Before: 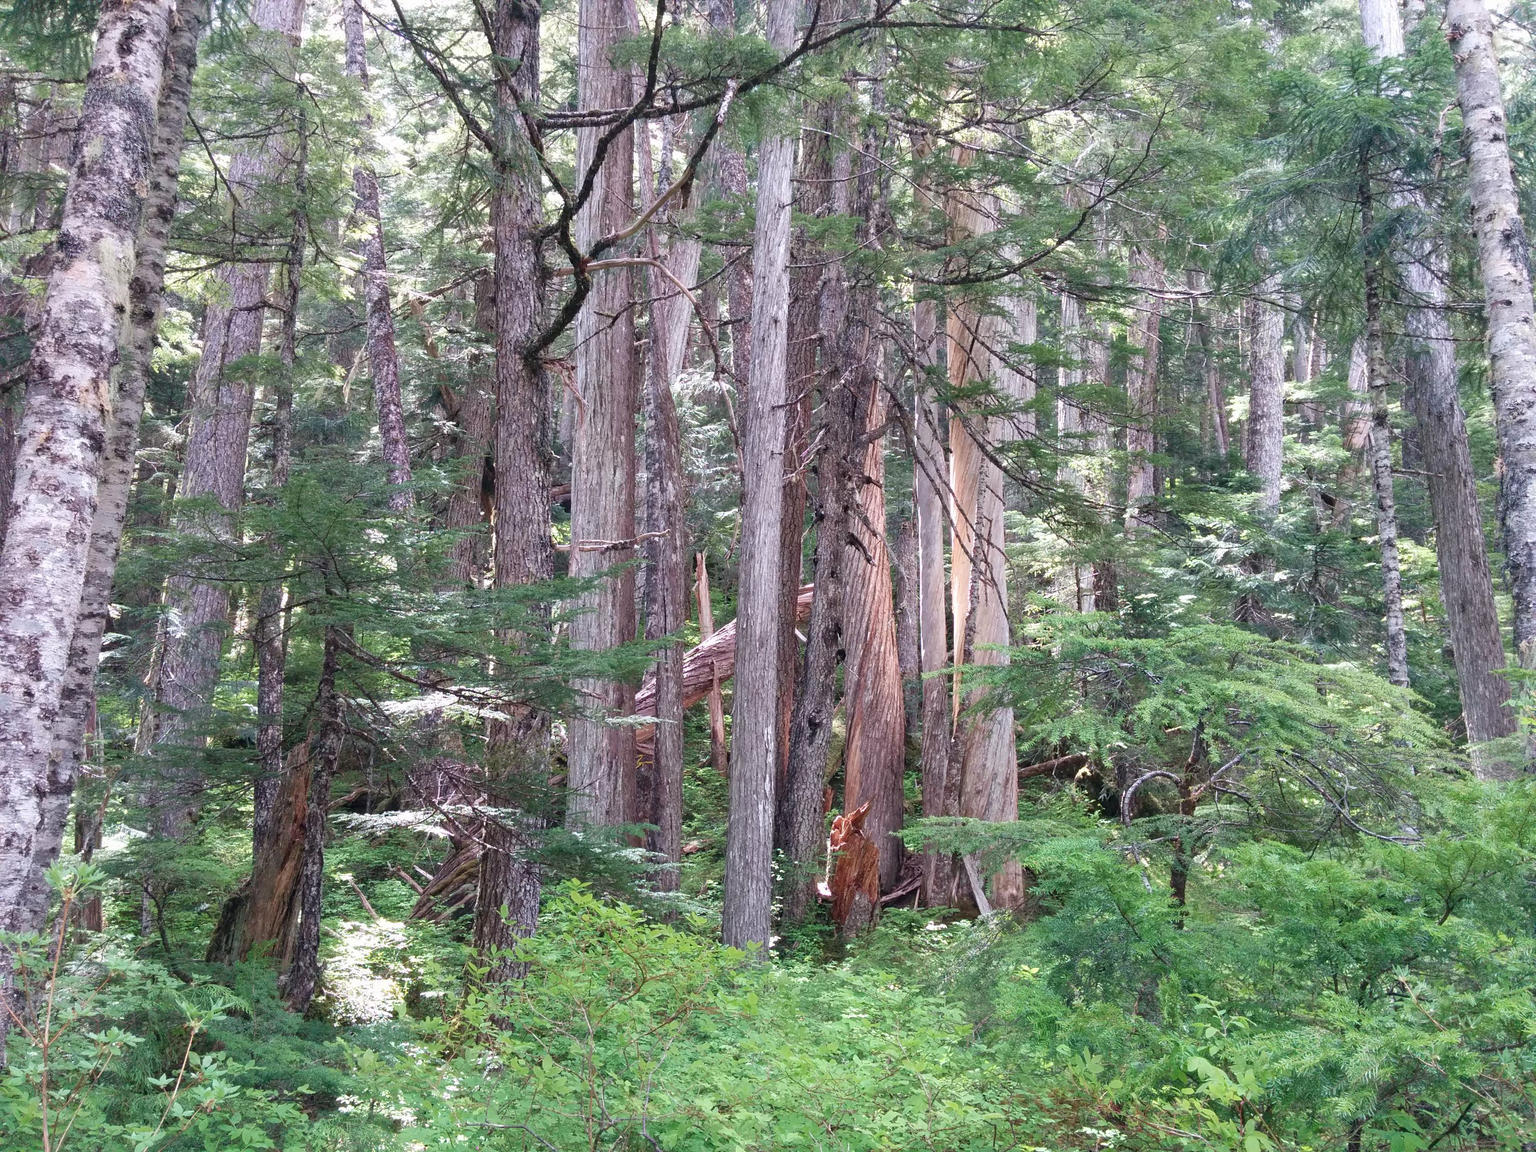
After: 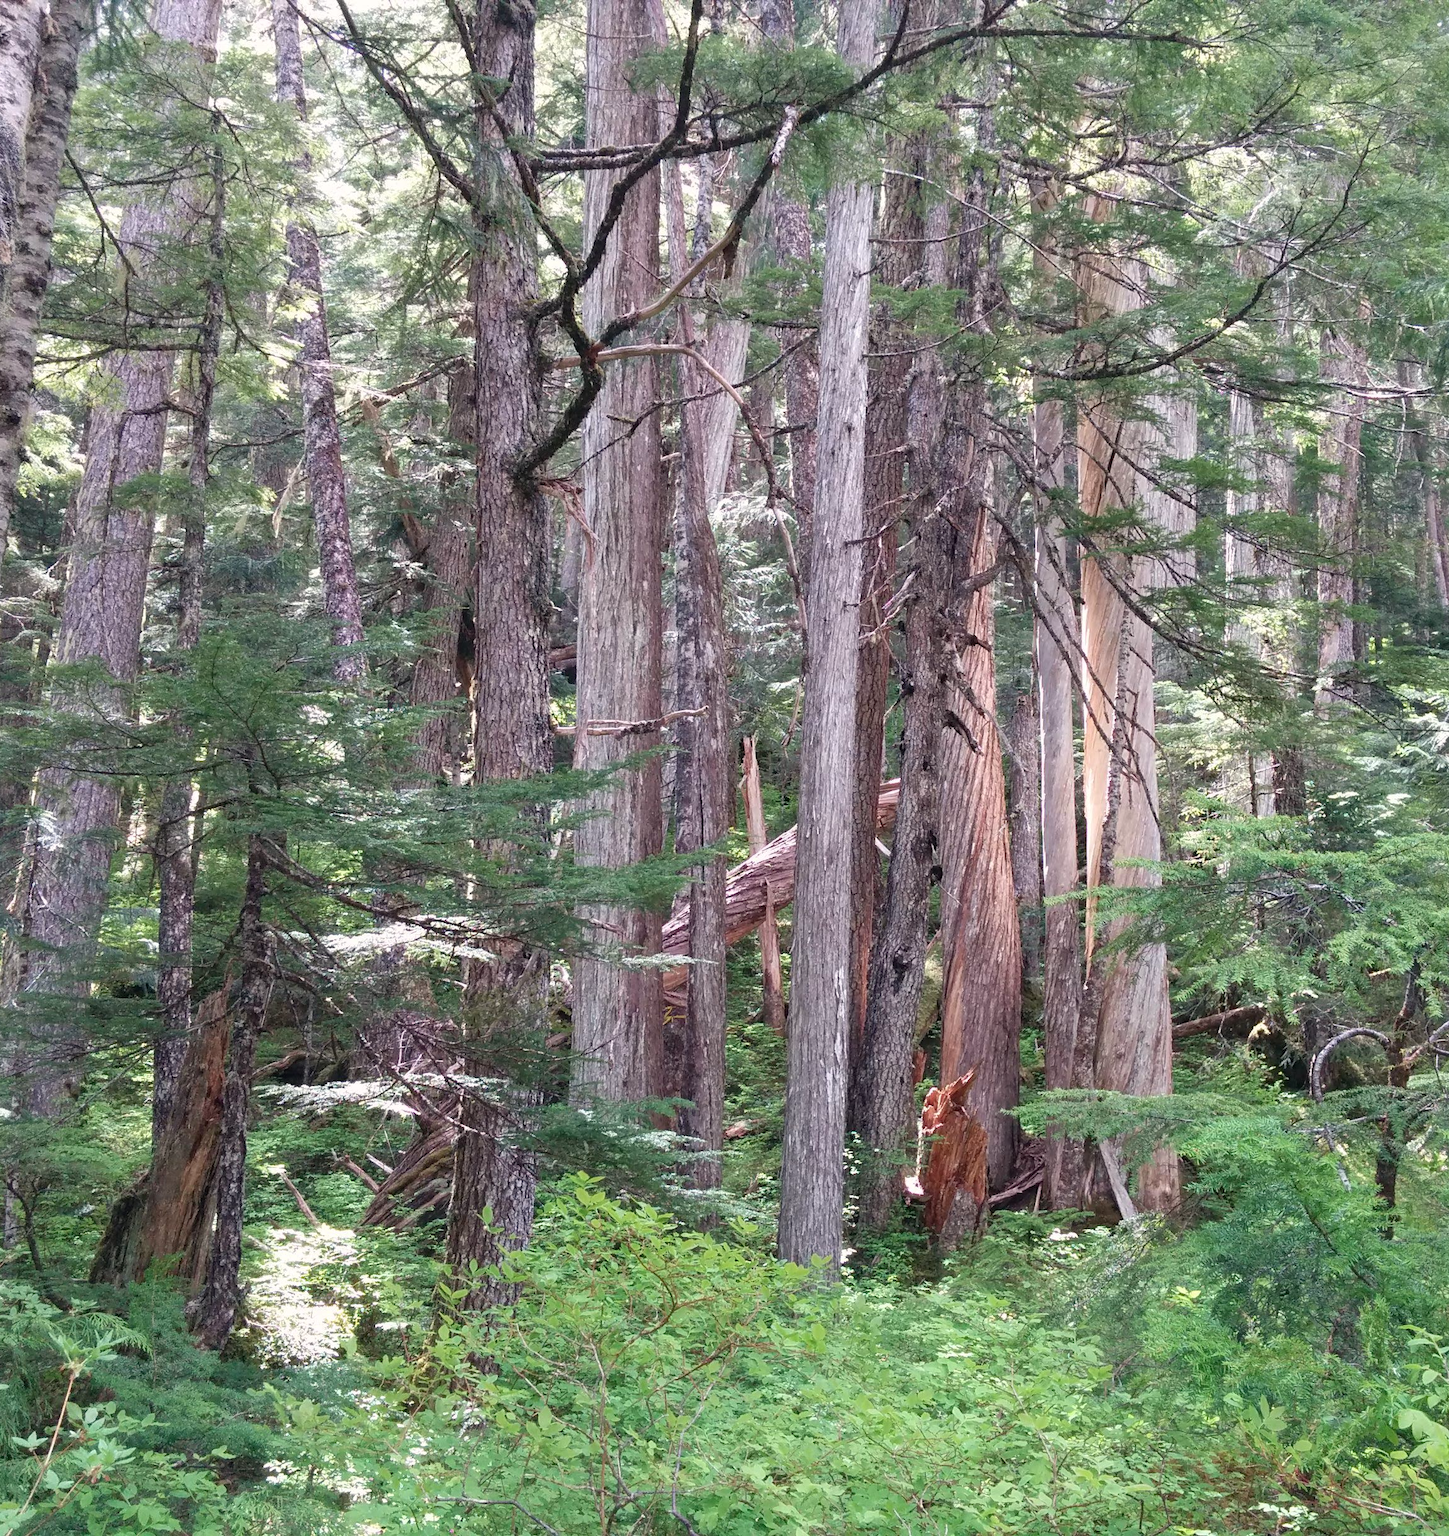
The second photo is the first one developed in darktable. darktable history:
crop and rotate: left 9.061%, right 20.142%
white balance: red 1.009, blue 0.985
